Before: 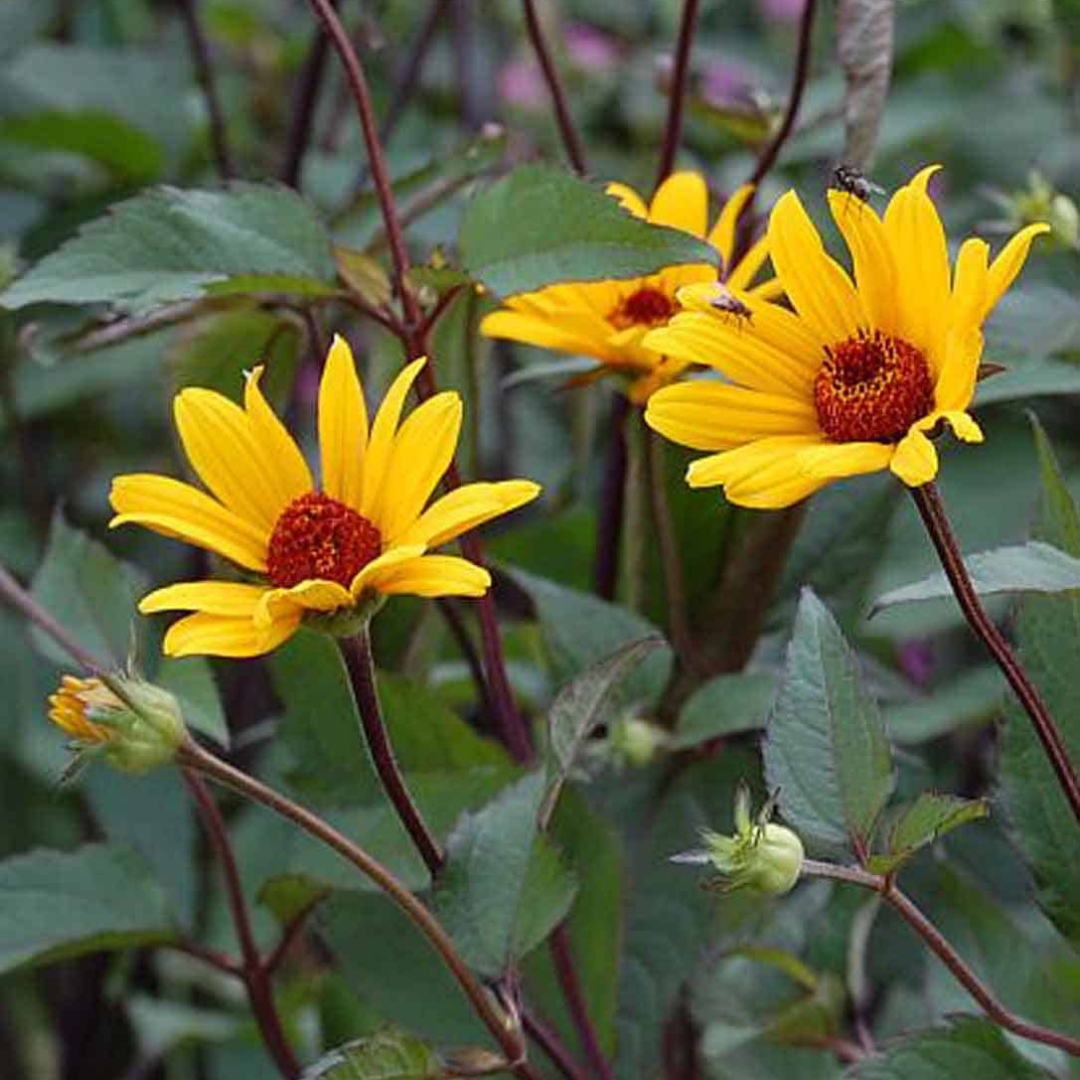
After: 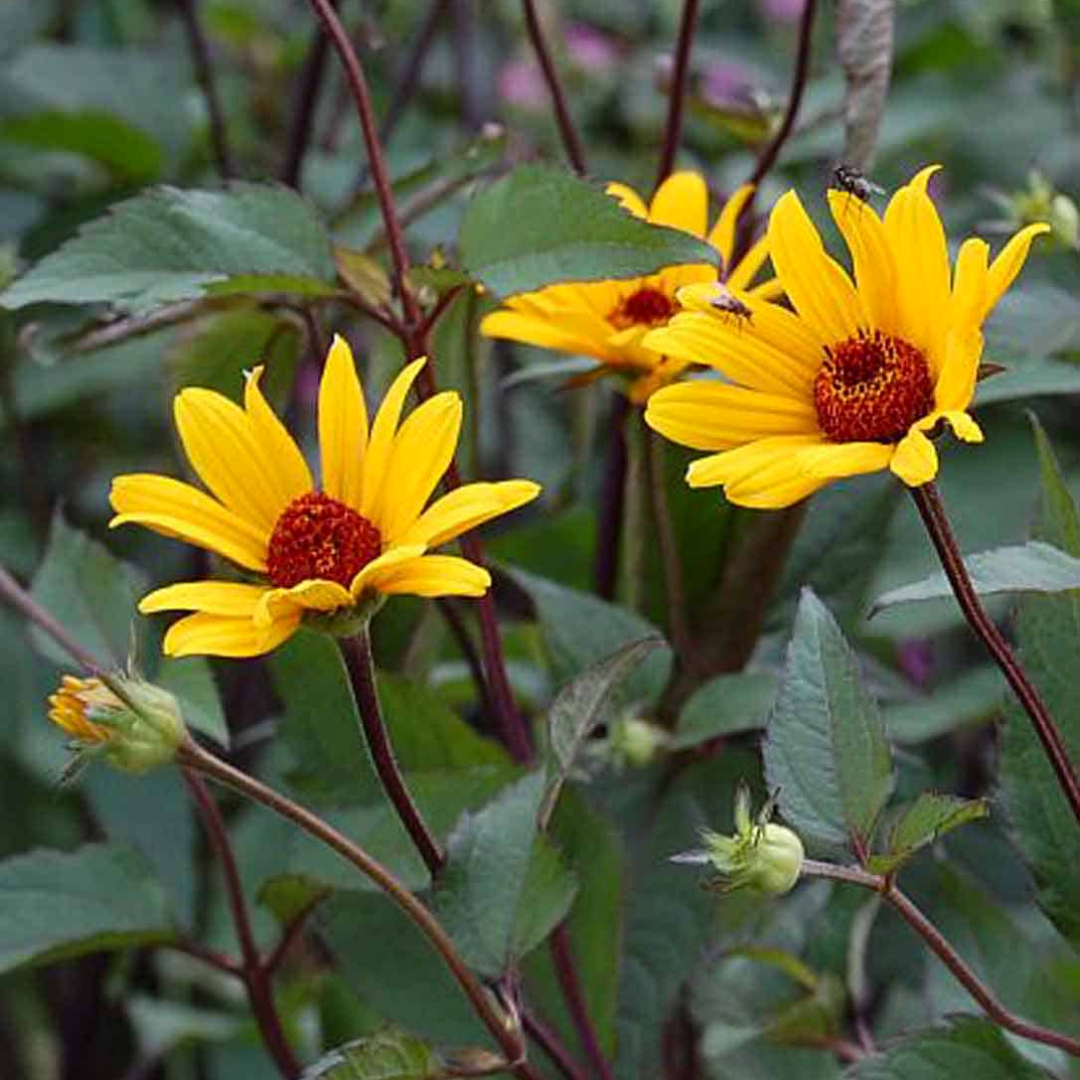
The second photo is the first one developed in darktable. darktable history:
contrast brightness saturation: contrast 0.083, saturation 0.021
